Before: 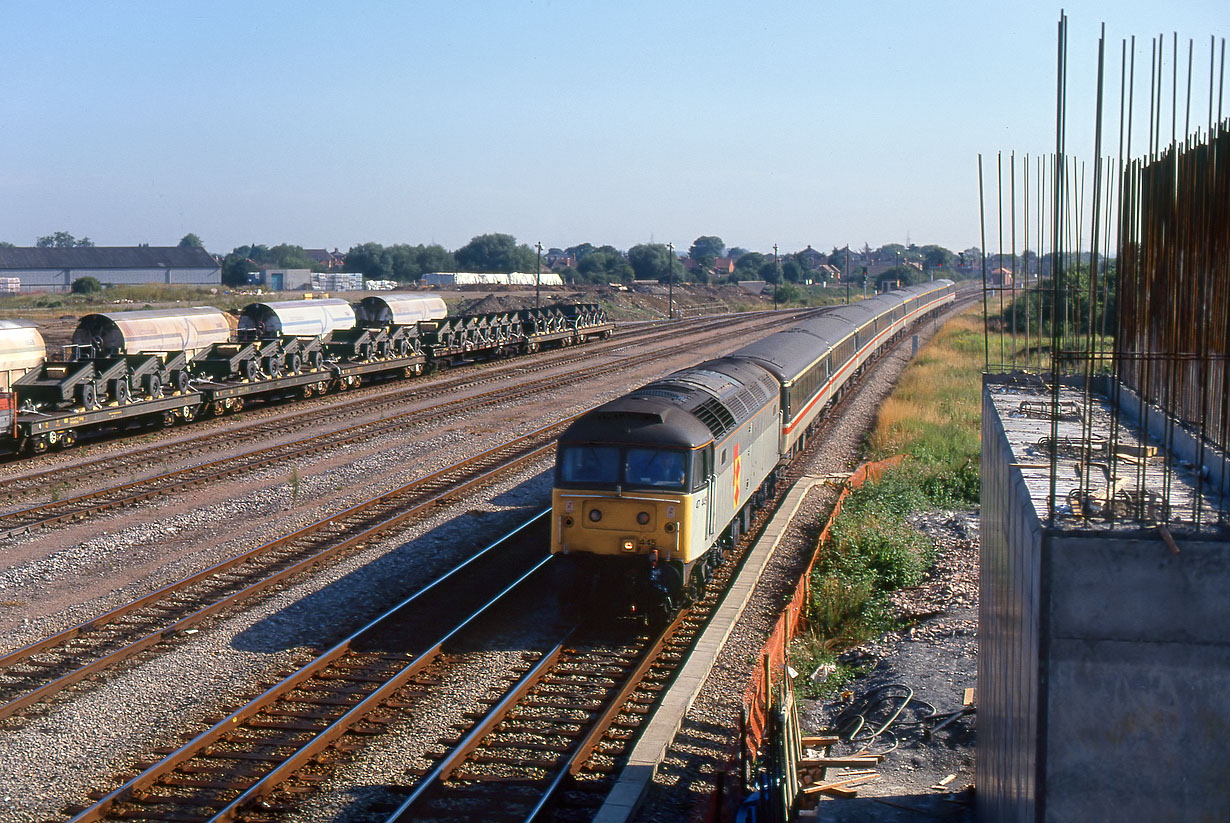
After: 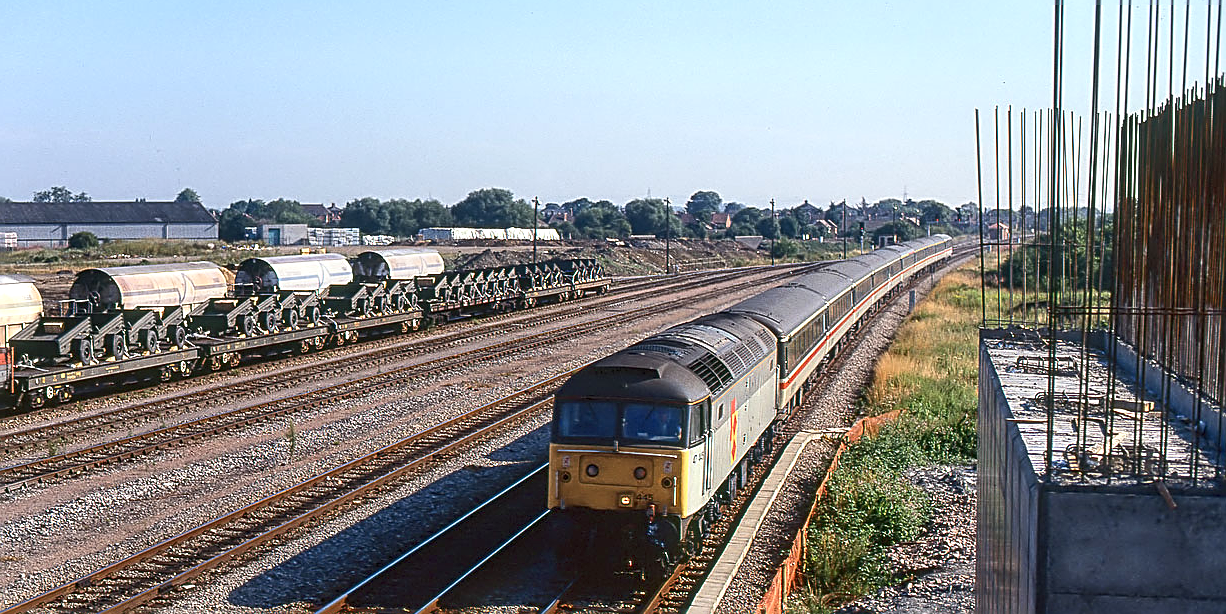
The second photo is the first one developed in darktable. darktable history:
crop: left 0.254%, top 5.536%, bottom 19.838%
exposure: black level correction 0, exposure 0.499 EV, compensate highlight preservation false
sharpen: amount 0.893
tone equalizer: -8 EV 0.274 EV, -7 EV 0.425 EV, -6 EV 0.432 EV, -5 EV 0.24 EV, -3 EV -0.253 EV, -2 EV -0.432 EV, -1 EV -0.401 EV, +0 EV -0.23 EV
contrast brightness saturation: contrast 0.137
local contrast: on, module defaults
